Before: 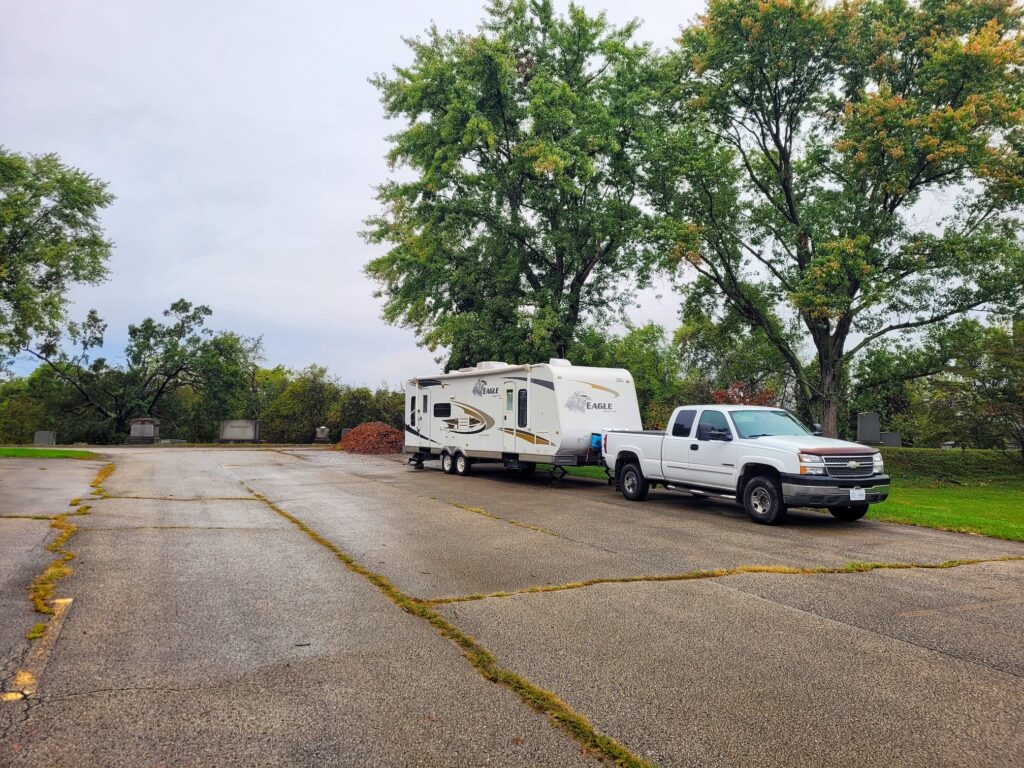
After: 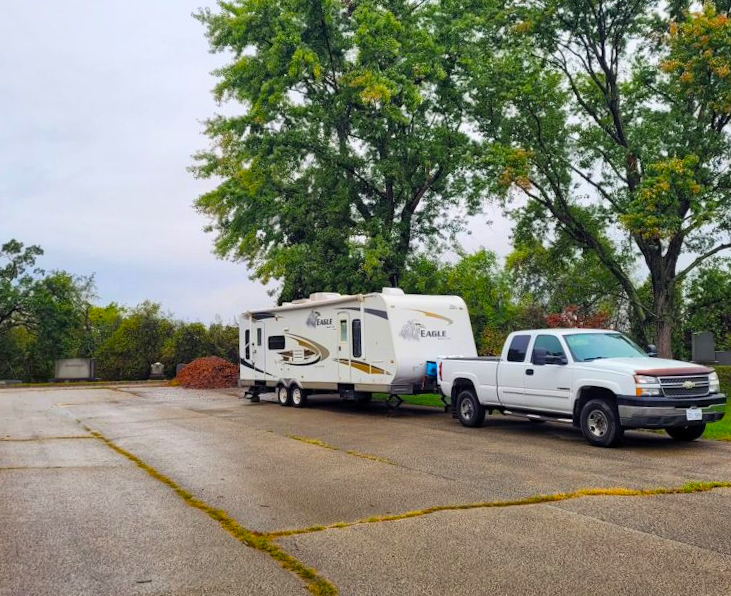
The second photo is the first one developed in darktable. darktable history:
color balance rgb: perceptual saturation grading › global saturation 20%, global vibrance 20%
crop and rotate: left 17.046%, top 10.659%, right 12.989%, bottom 14.553%
rotate and perspective: rotation -1.75°, automatic cropping off
